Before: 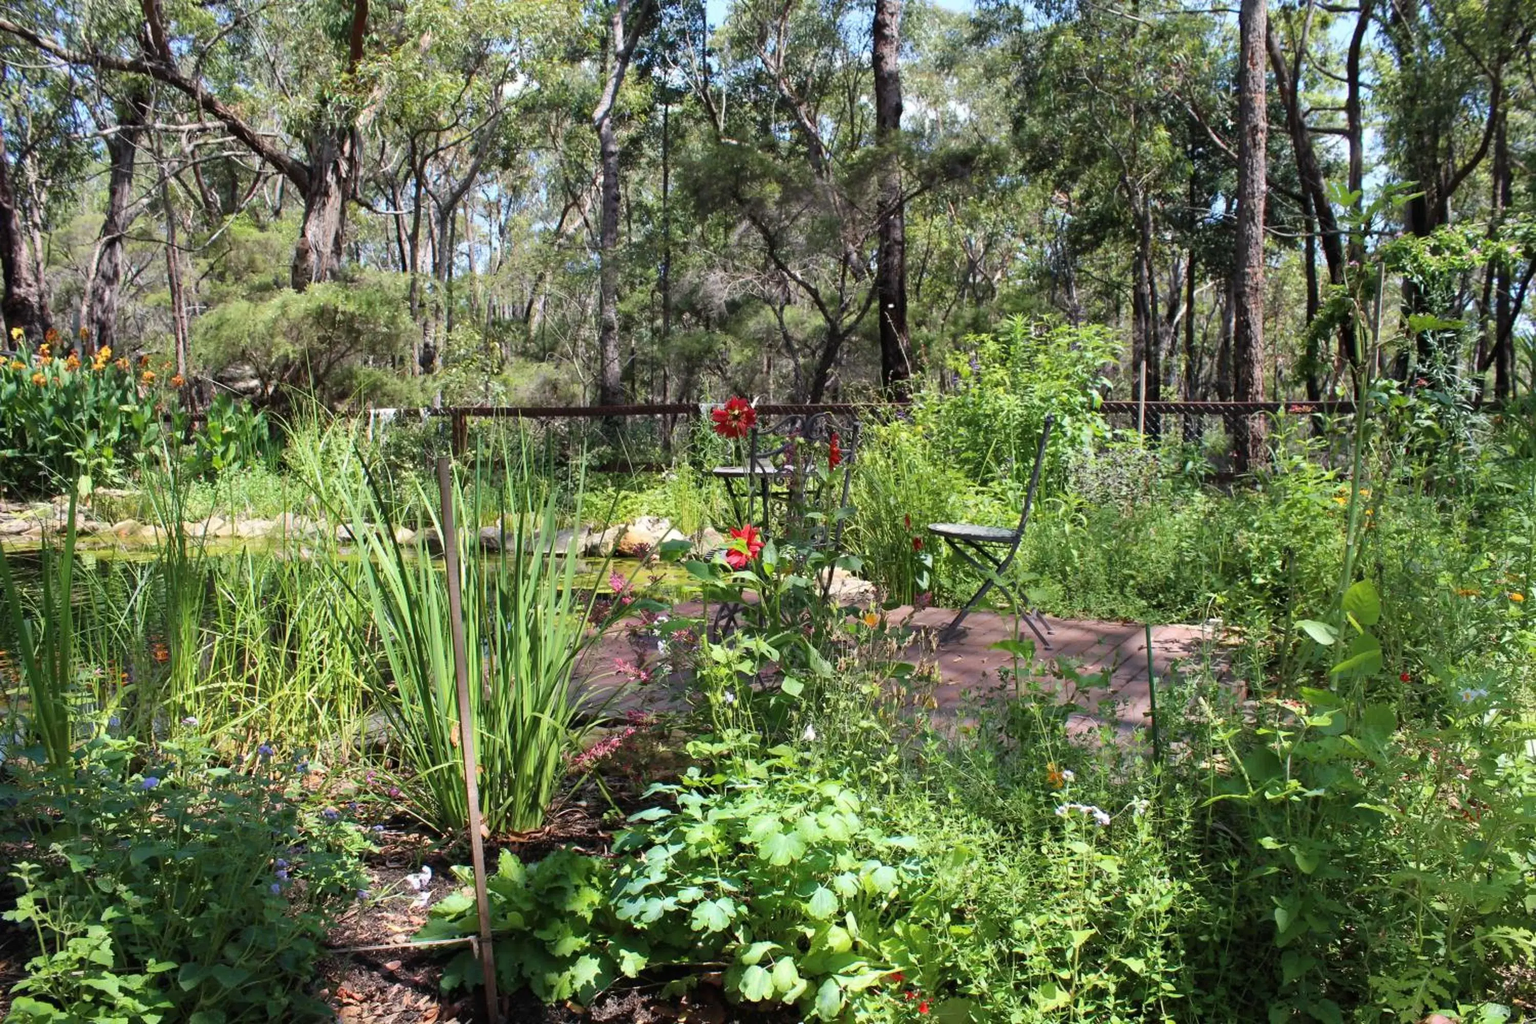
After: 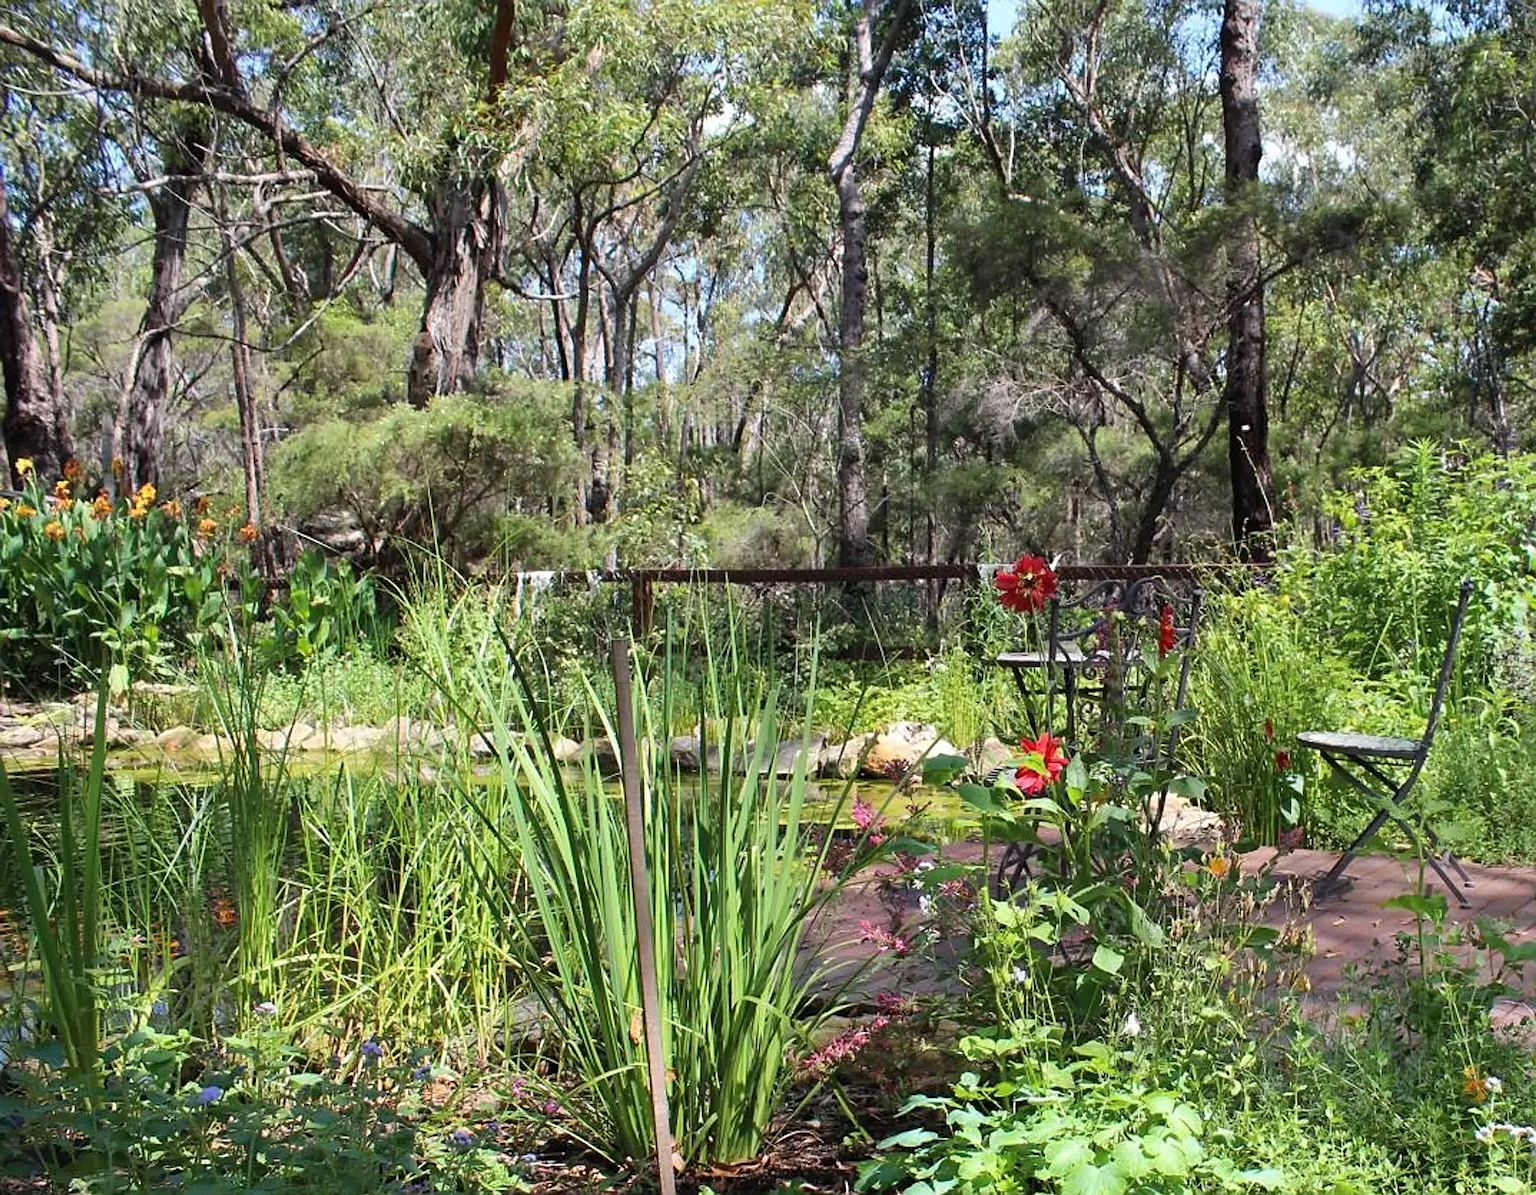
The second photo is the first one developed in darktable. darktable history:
crop: right 28.458%, bottom 16.46%
sharpen: on, module defaults
